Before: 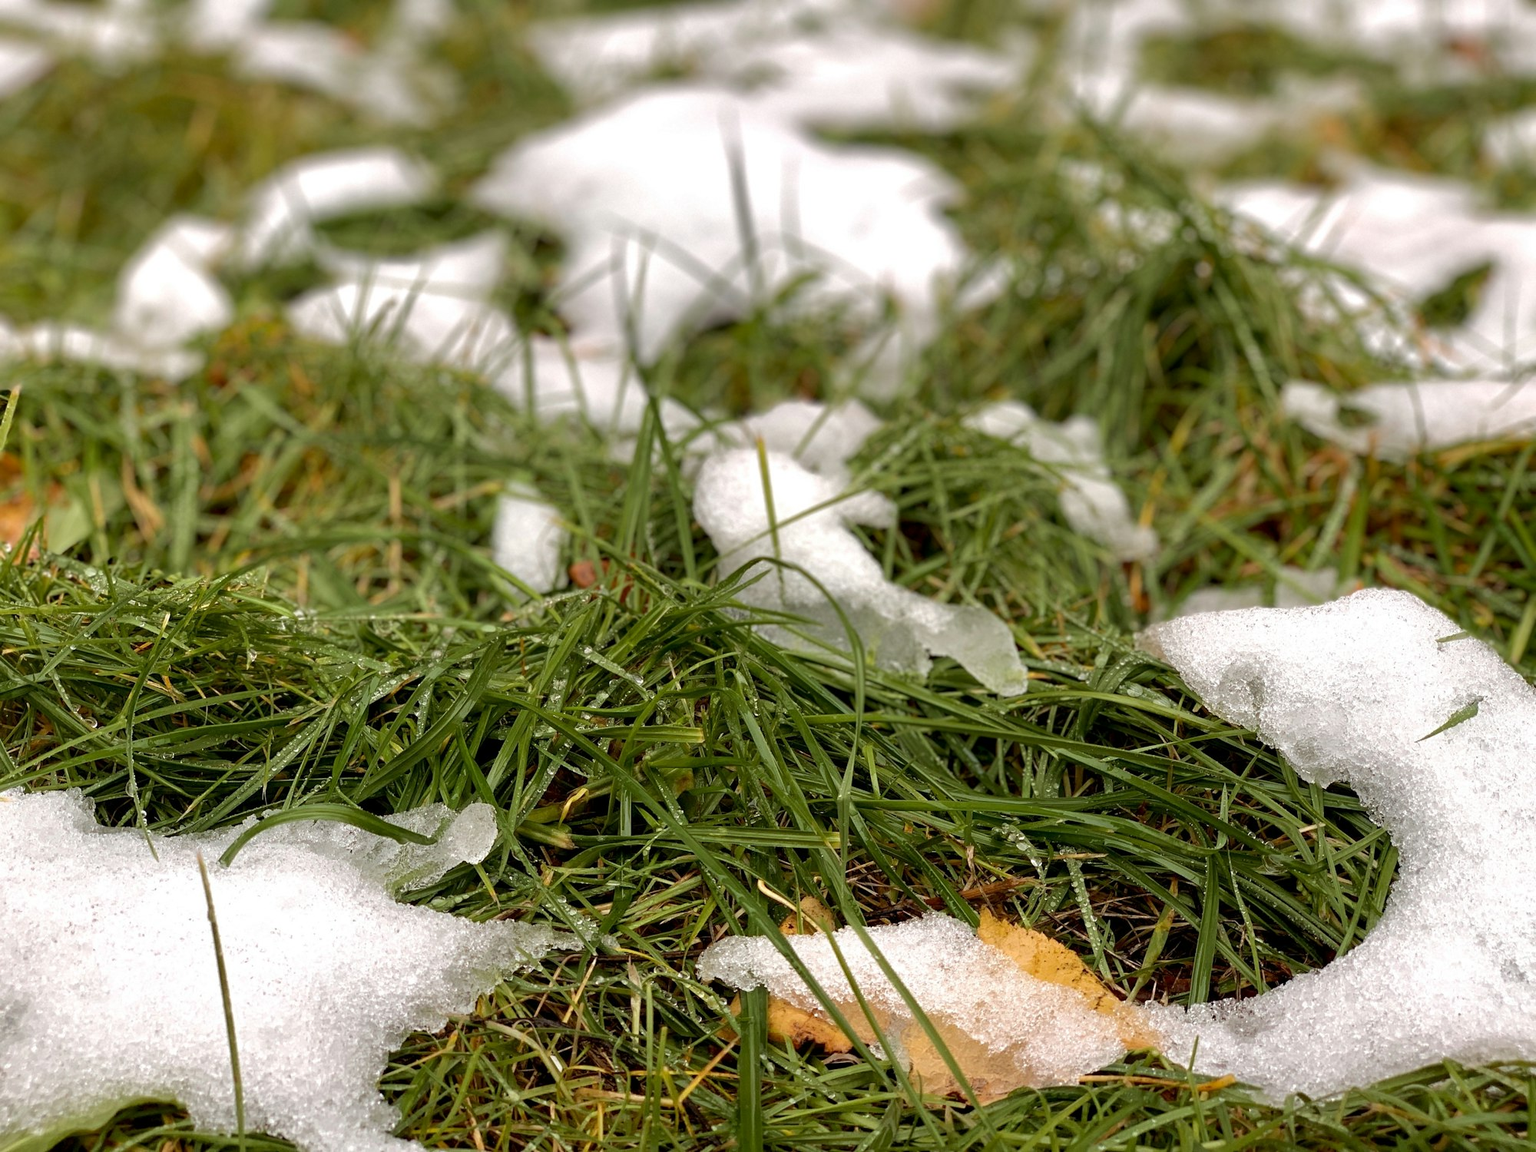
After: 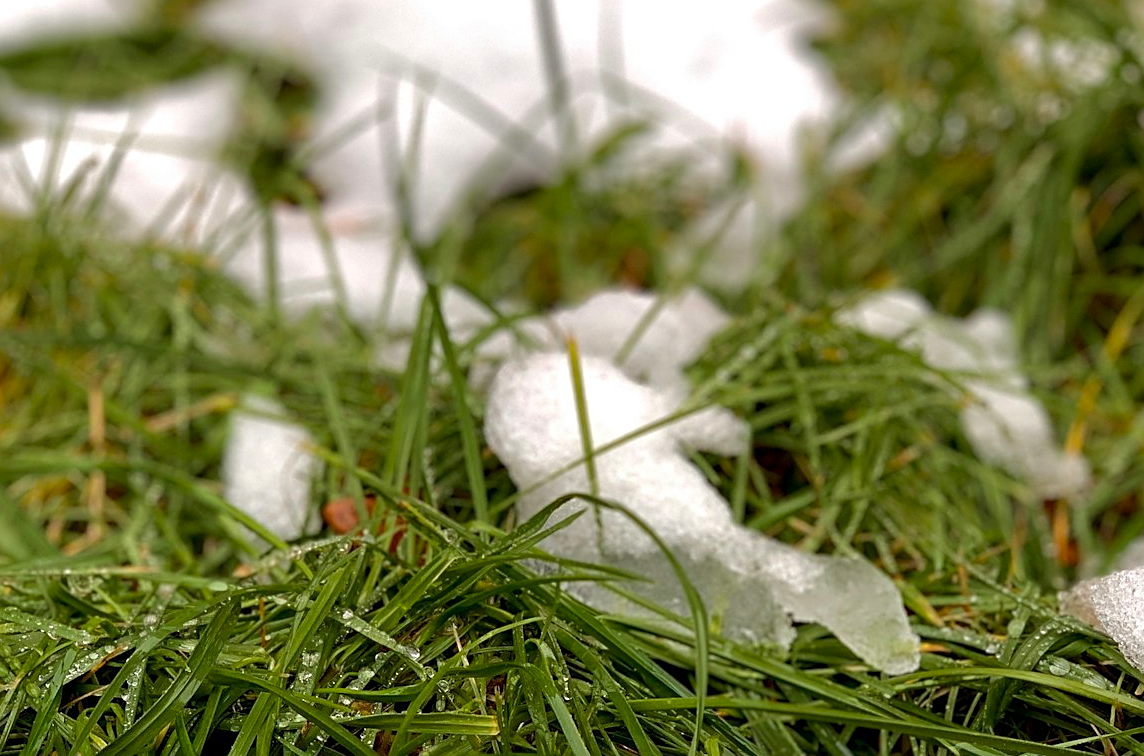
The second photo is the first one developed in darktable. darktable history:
sharpen: on, module defaults
crop: left 20.932%, top 15.471%, right 21.848%, bottom 34.081%
